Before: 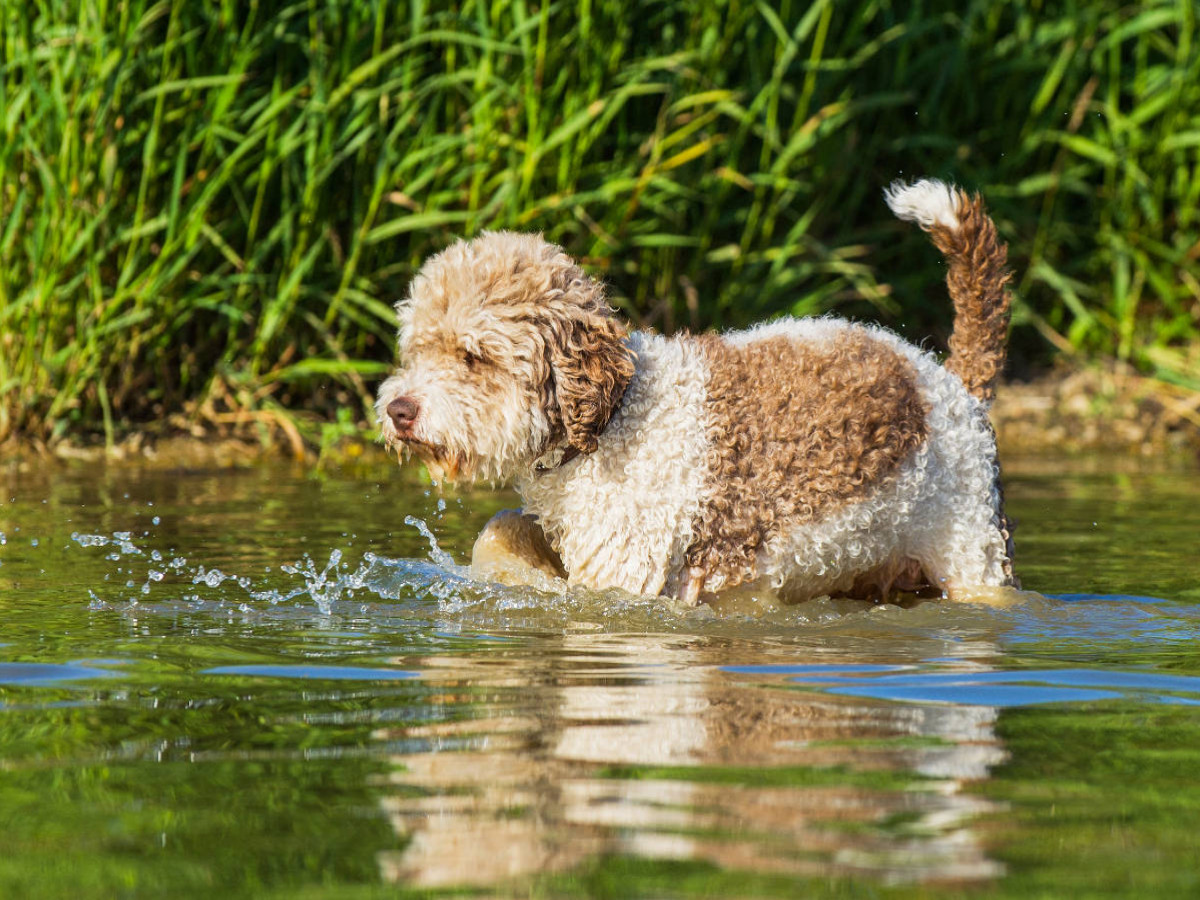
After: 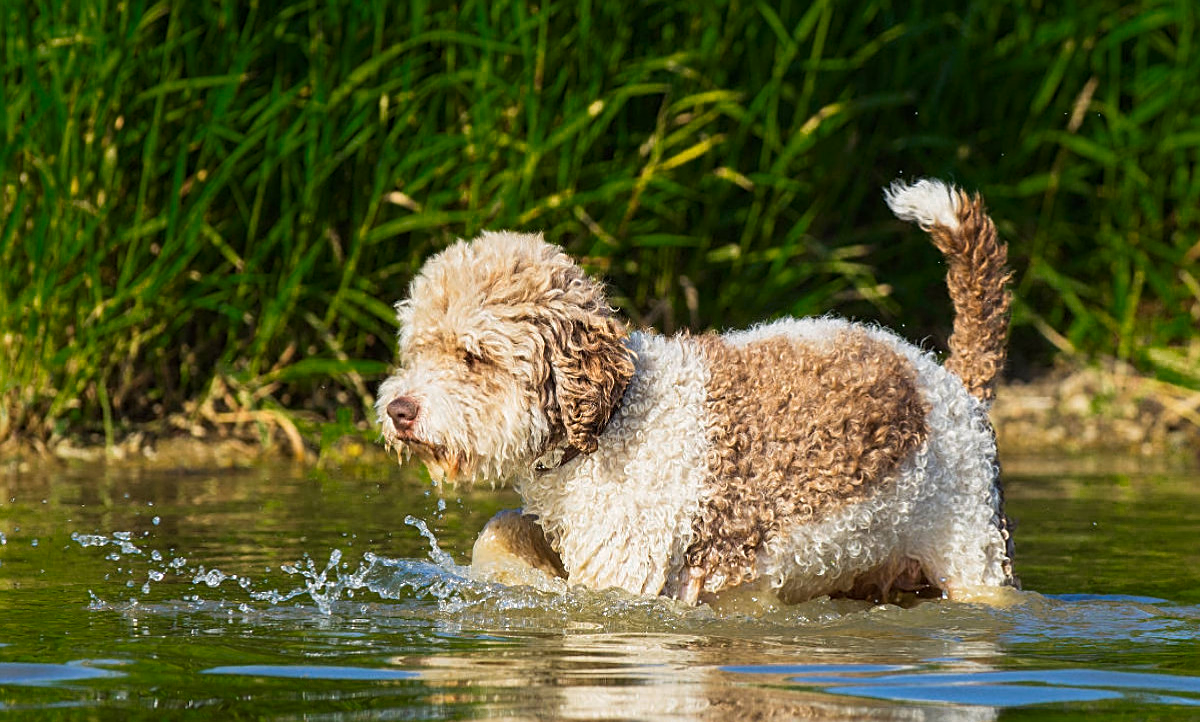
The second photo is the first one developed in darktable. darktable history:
crop: bottom 19.681%
sharpen: on, module defaults
color zones: curves: ch0 [(0.25, 0.5) (0.347, 0.092) (0.75, 0.5)]; ch1 [(0.25, 0.5) (0.33, 0.51) (0.75, 0.5)]
